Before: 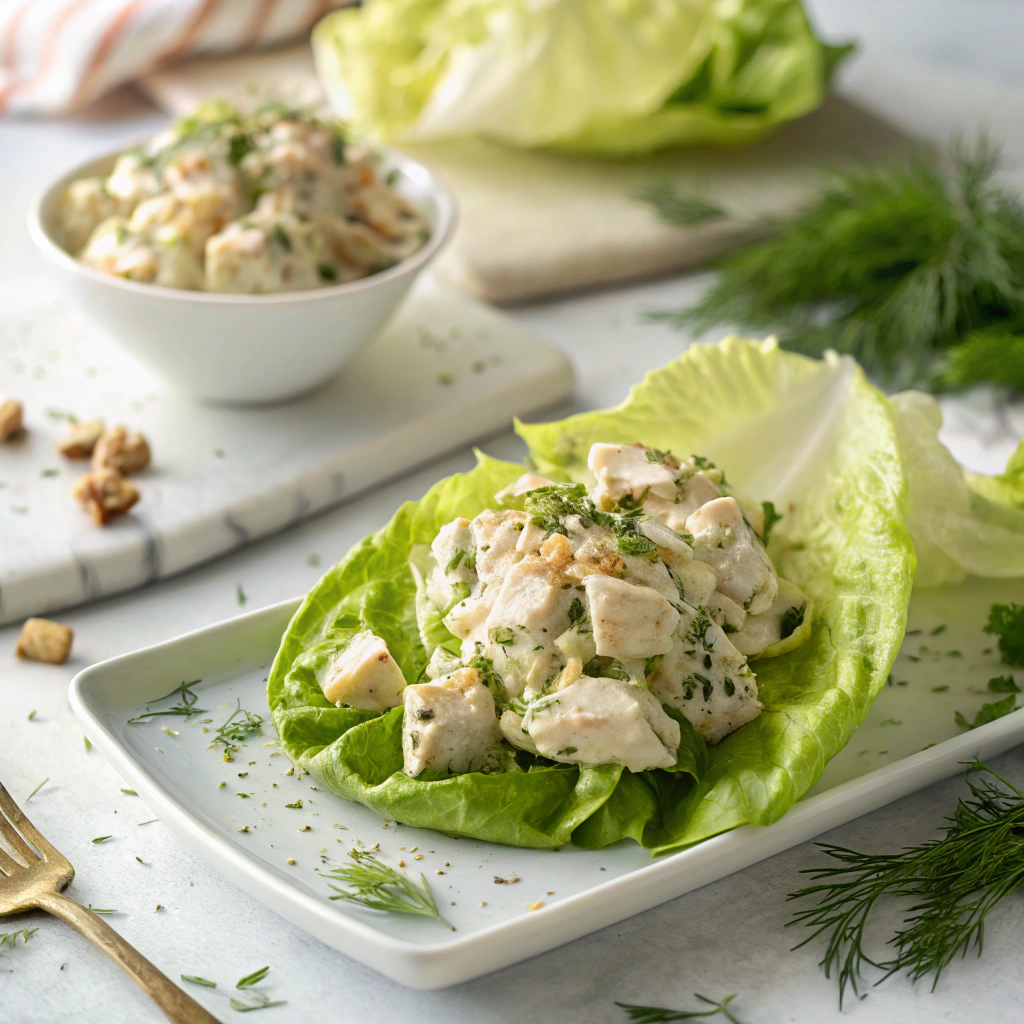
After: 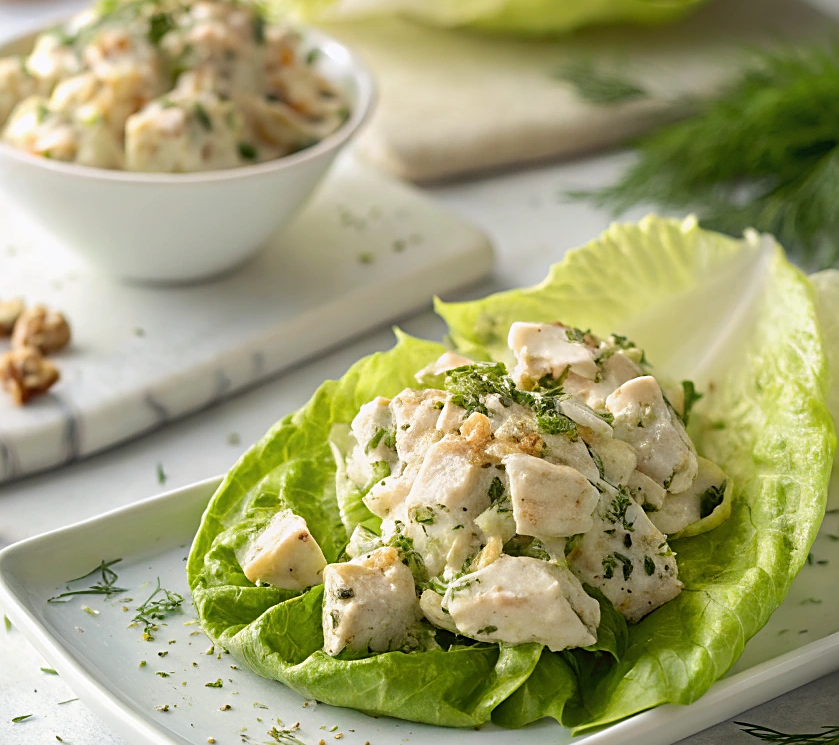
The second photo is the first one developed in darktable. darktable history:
sharpen: on, module defaults
crop: left 7.856%, top 11.836%, right 10.12%, bottom 15.387%
